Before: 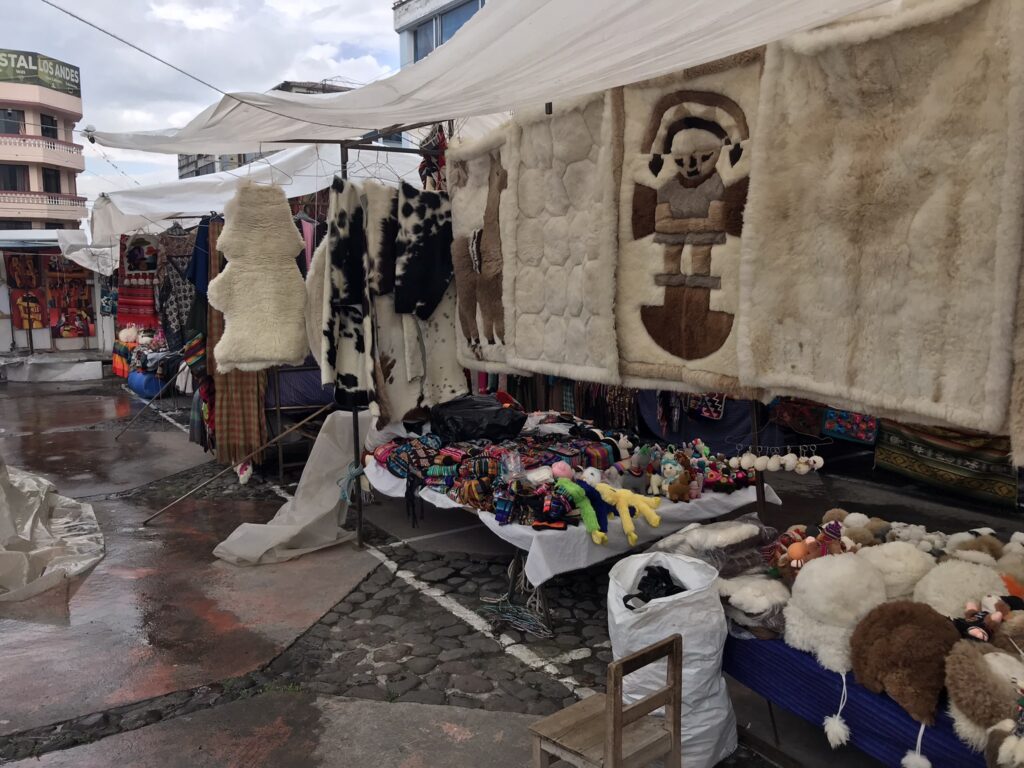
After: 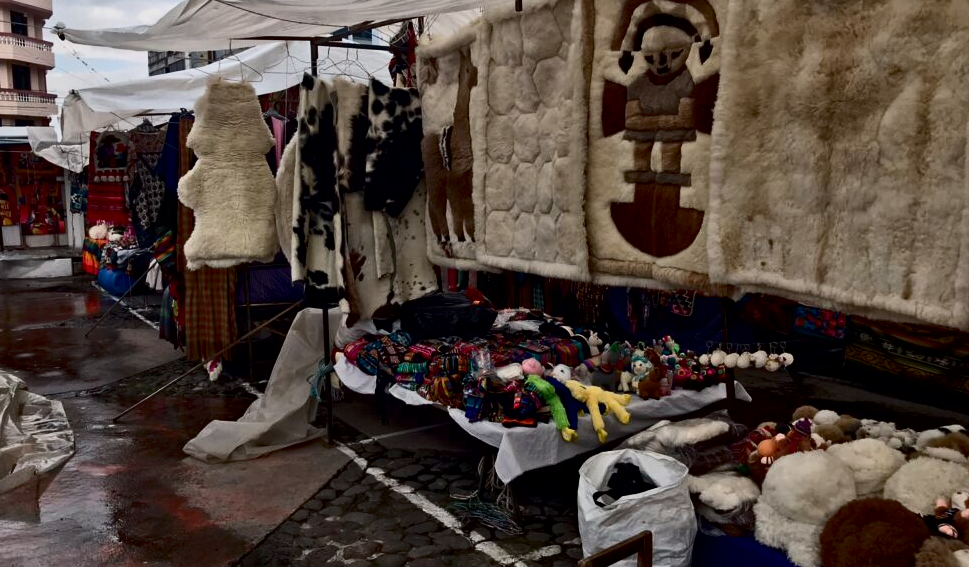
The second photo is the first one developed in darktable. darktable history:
contrast brightness saturation: contrast 0.39, brightness 0.111
haze removal: compatibility mode true
exposure: black level correction 0.011, exposure -0.481 EV, compensate highlight preservation false
crop and rotate: left 2.966%, top 13.5%, right 2.384%, bottom 12.62%
tone equalizer: -8 EV -0.001 EV, -7 EV 0.005 EV, -6 EV -0.013 EV, -5 EV 0.019 EV, -4 EV -0.015 EV, -3 EV 0.012 EV, -2 EV -0.09 EV, -1 EV -0.296 EV, +0 EV -0.572 EV
